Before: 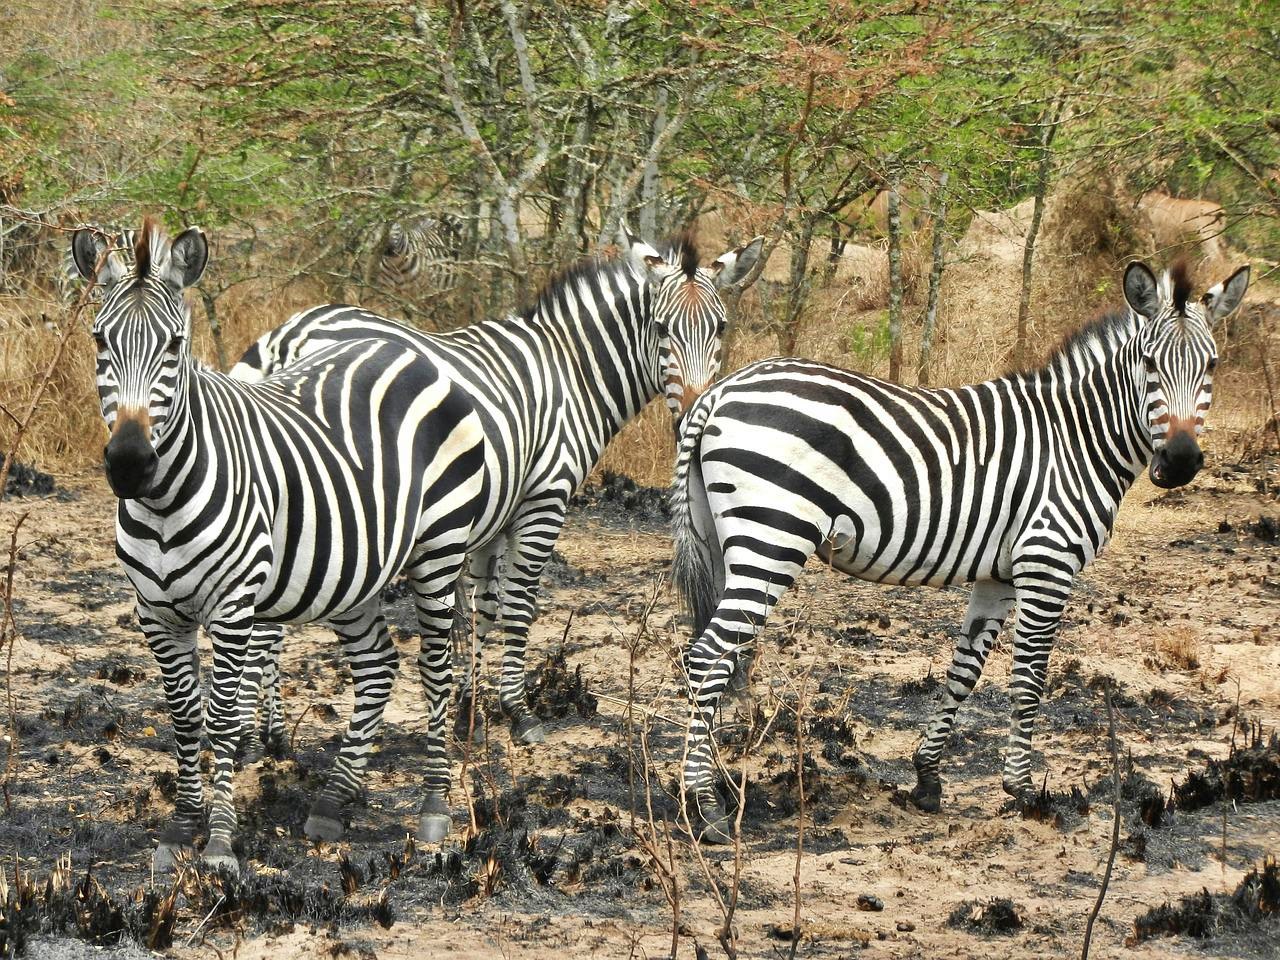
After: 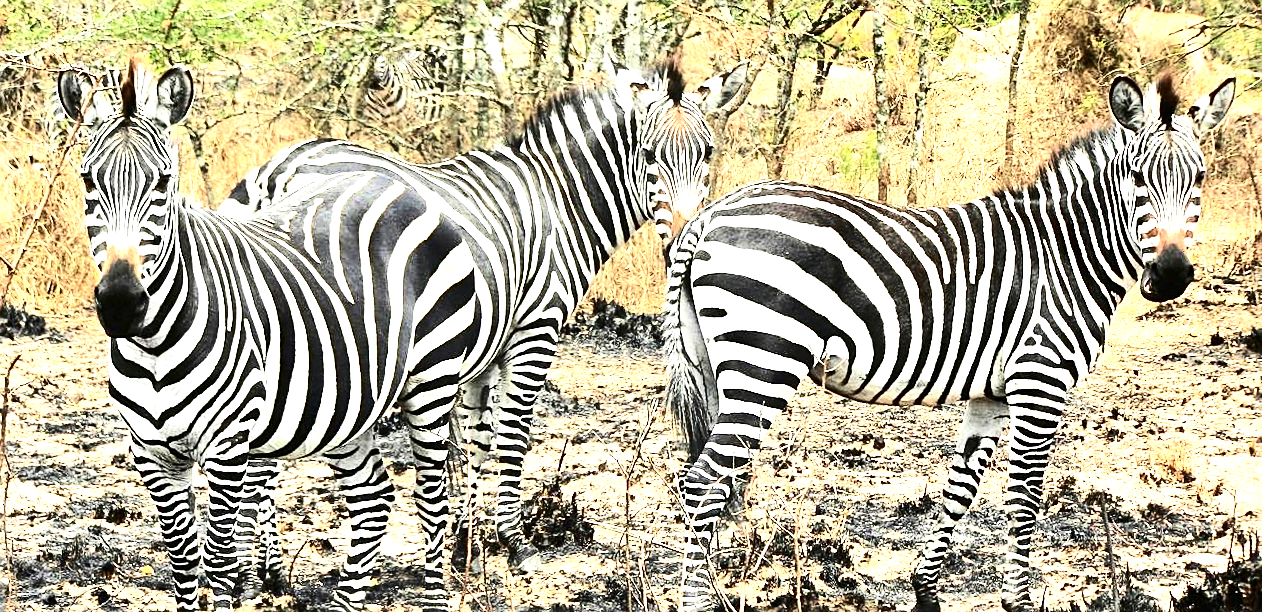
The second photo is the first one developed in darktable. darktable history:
crop: top 16.727%, bottom 16.727%
rotate and perspective: rotation -1.42°, crop left 0.016, crop right 0.984, crop top 0.035, crop bottom 0.965
sharpen: on, module defaults
exposure: exposure 0.943 EV, compensate highlight preservation false
contrast brightness saturation: contrast 0.28
tone equalizer: -8 EV -0.75 EV, -7 EV -0.7 EV, -6 EV -0.6 EV, -5 EV -0.4 EV, -3 EV 0.4 EV, -2 EV 0.6 EV, -1 EV 0.7 EV, +0 EV 0.75 EV, edges refinement/feathering 500, mask exposure compensation -1.57 EV, preserve details no
